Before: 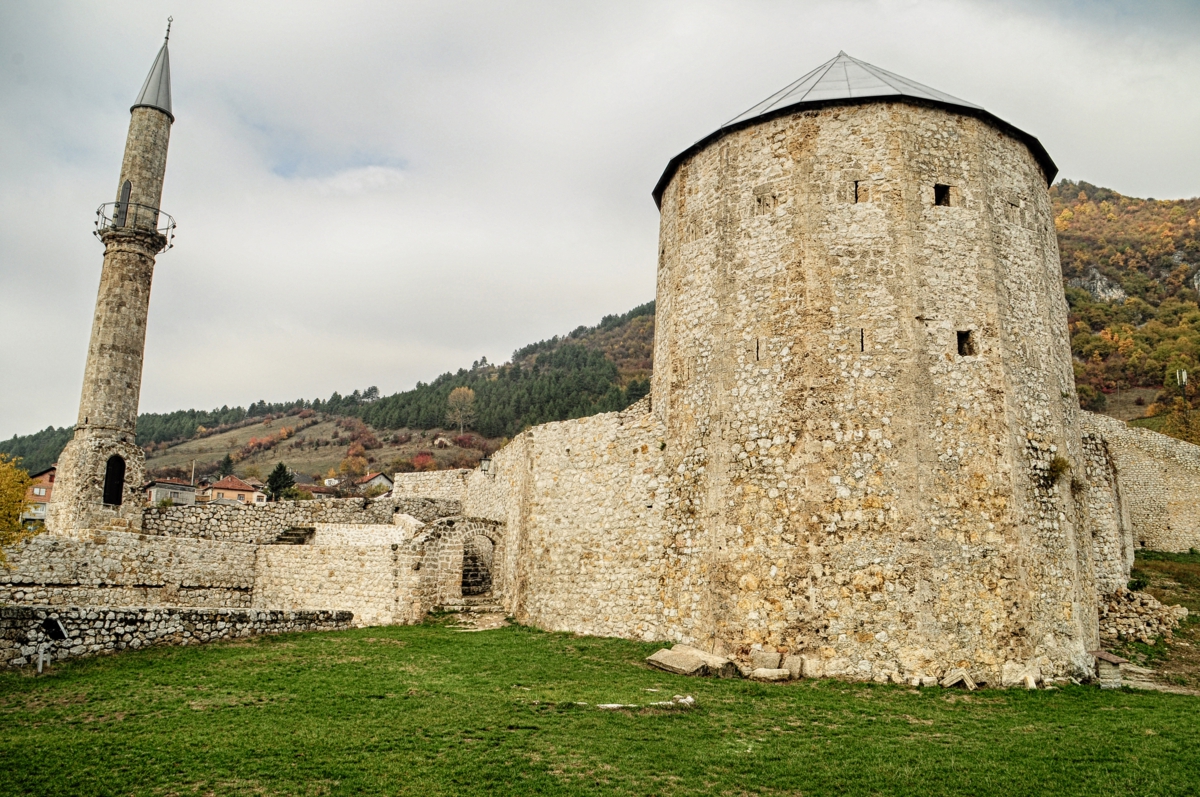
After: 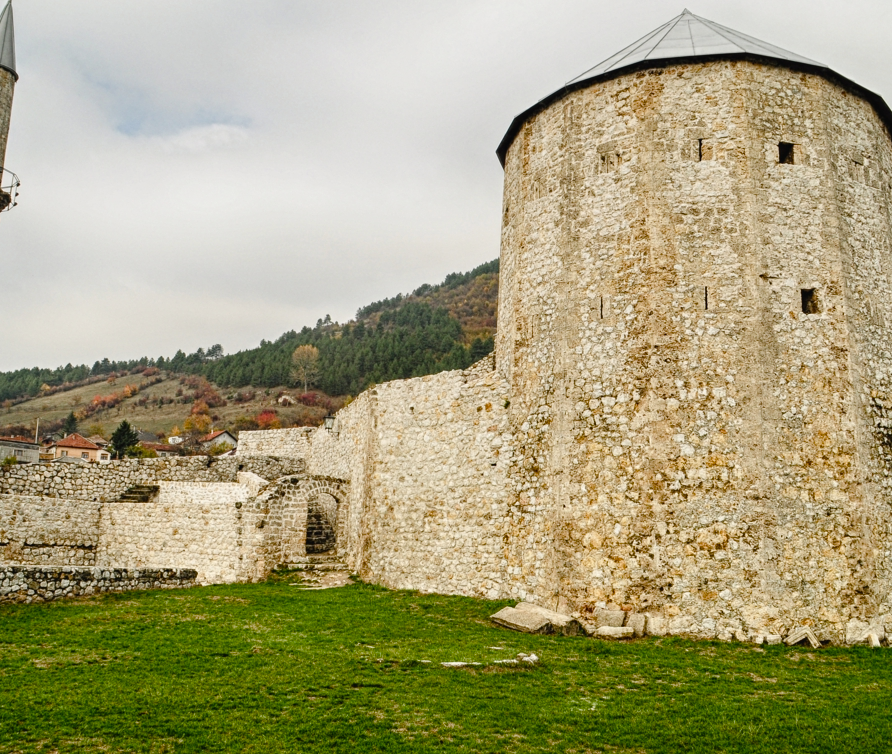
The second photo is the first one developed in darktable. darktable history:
tone equalizer: on, module defaults
color balance rgb: global offset › luminance 0.257%, perceptual saturation grading › global saturation 0.153%, perceptual saturation grading › highlights -17.467%, perceptual saturation grading › mid-tones 32.901%, perceptual saturation grading › shadows 50.498%
crop and rotate: left 13.054%, top 5.389%, right 12.604%
